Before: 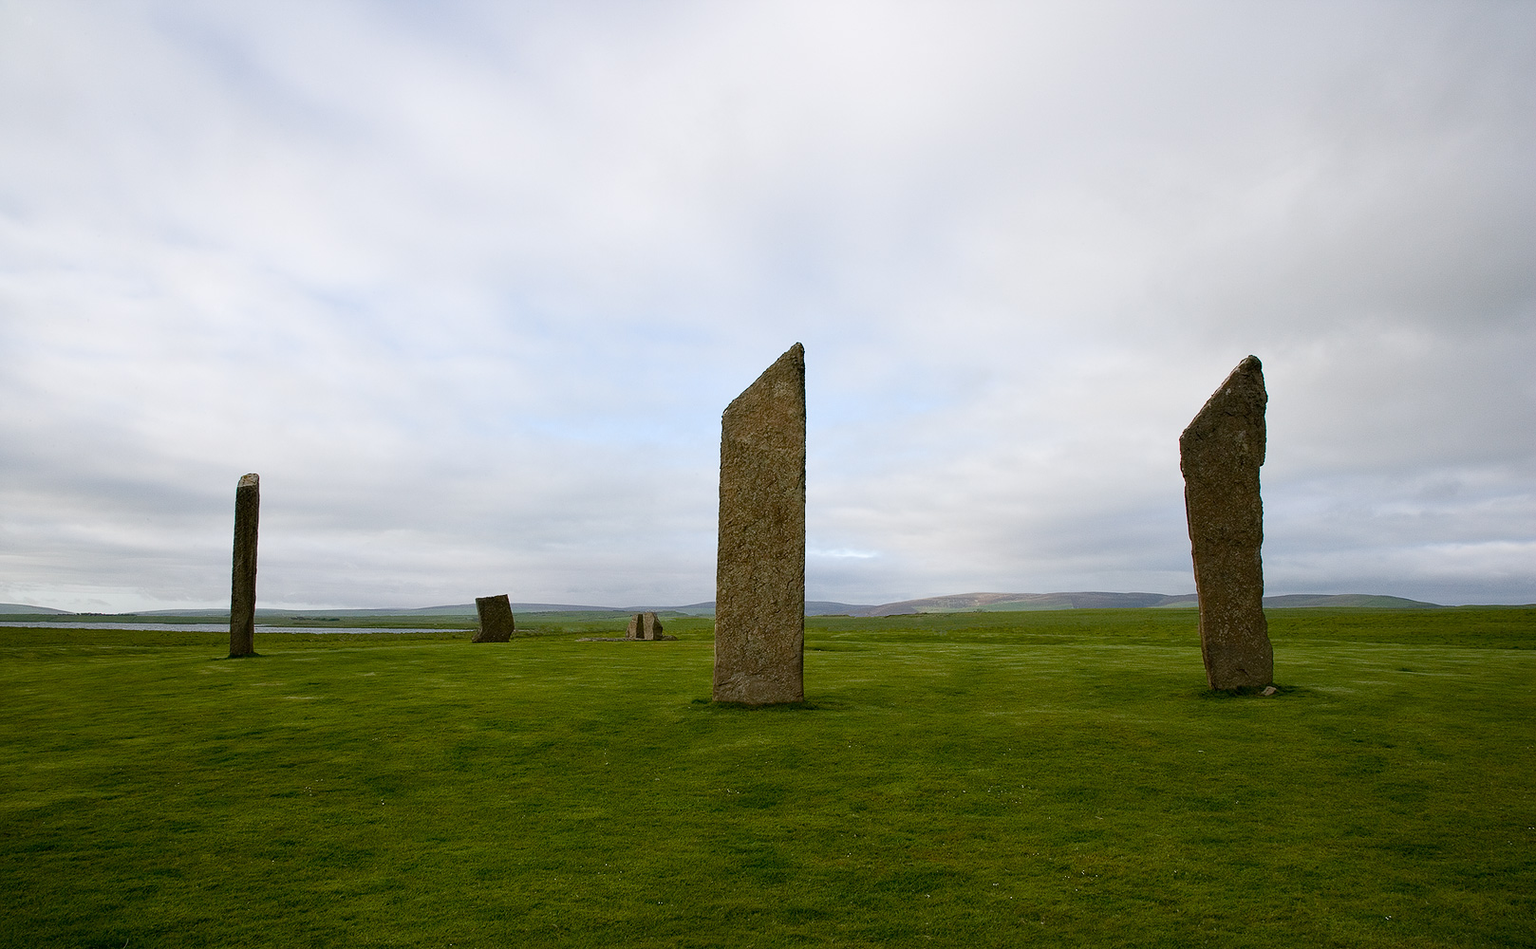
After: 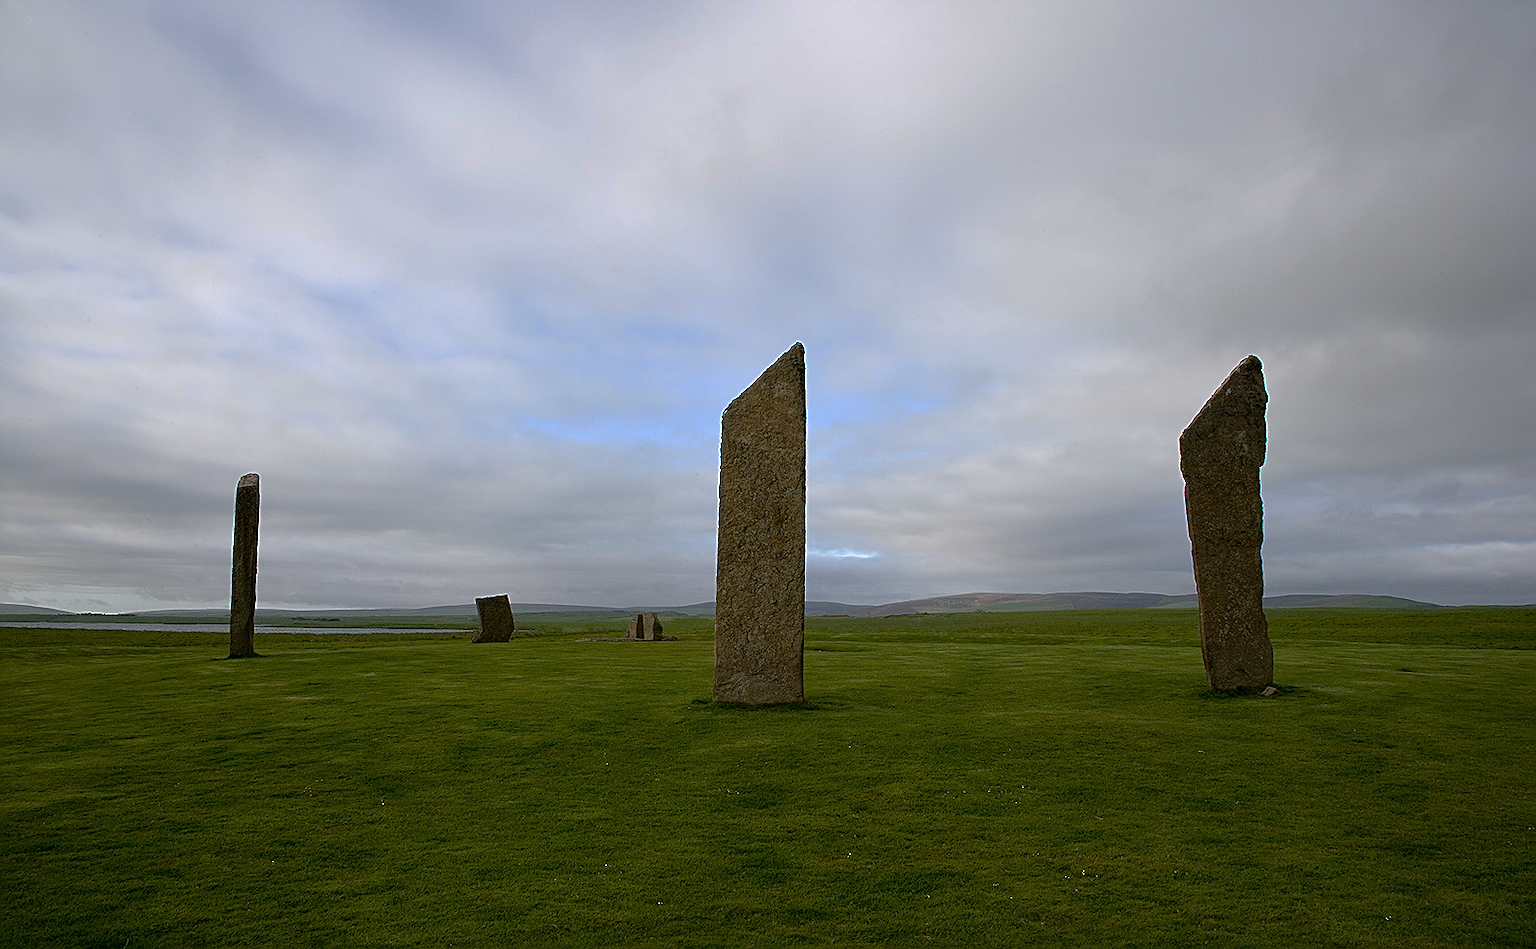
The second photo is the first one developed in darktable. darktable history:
base curve: curves: ch0 [(0, 0) (0.841, 0.609) (1, 1)], preserve colors none
sharpen: on, module defaults
